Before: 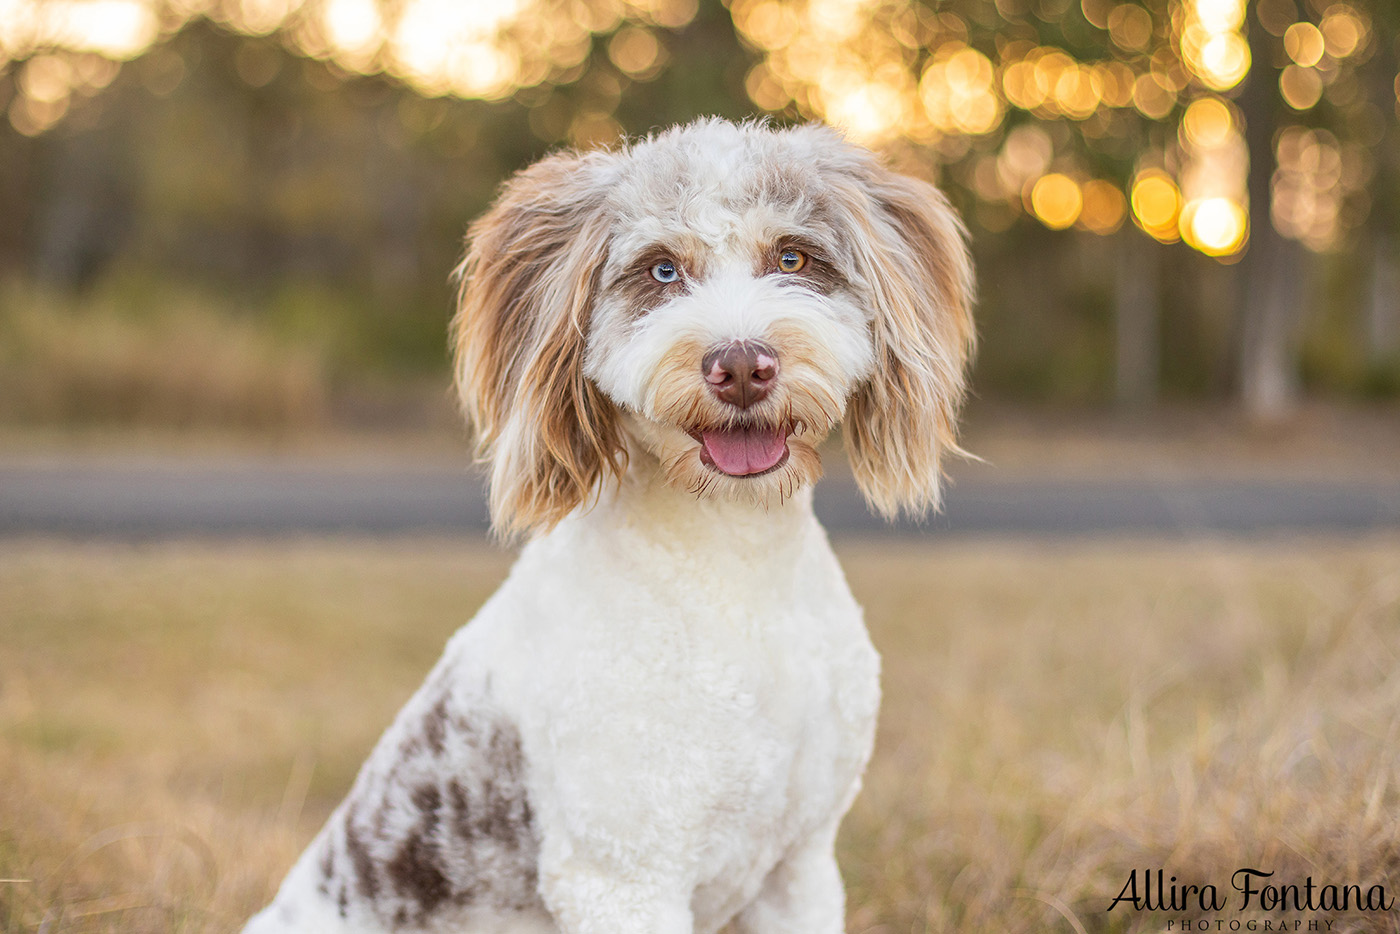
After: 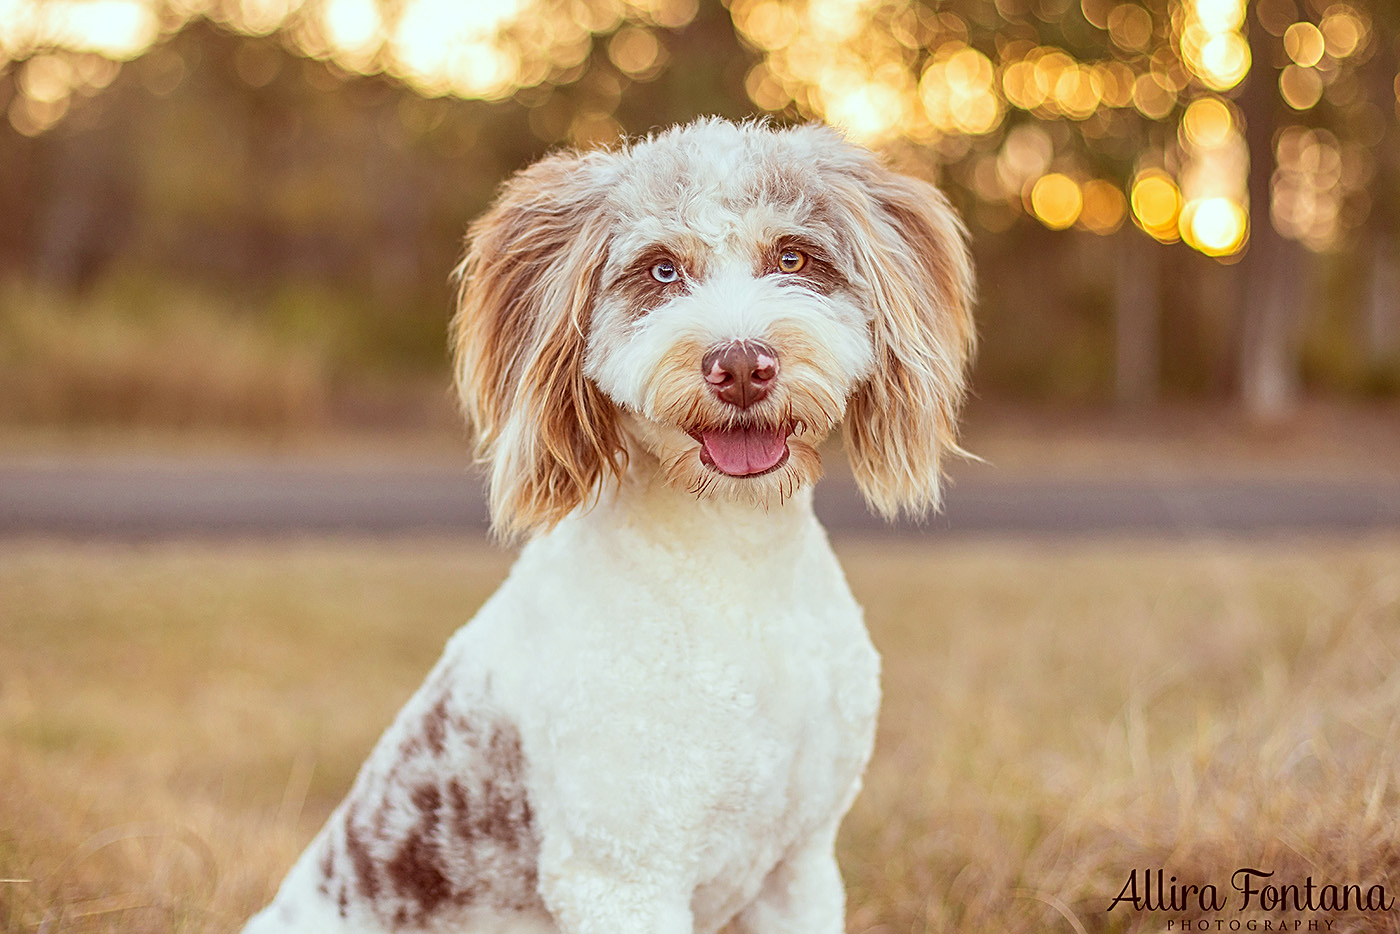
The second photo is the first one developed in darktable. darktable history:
sharpen: on, module defaults
tone equalizer: on, module defaults
color correction: highlights a* -7.14, highlights b* -0.167, shadows a* 20.87, shadows b* 11.85
